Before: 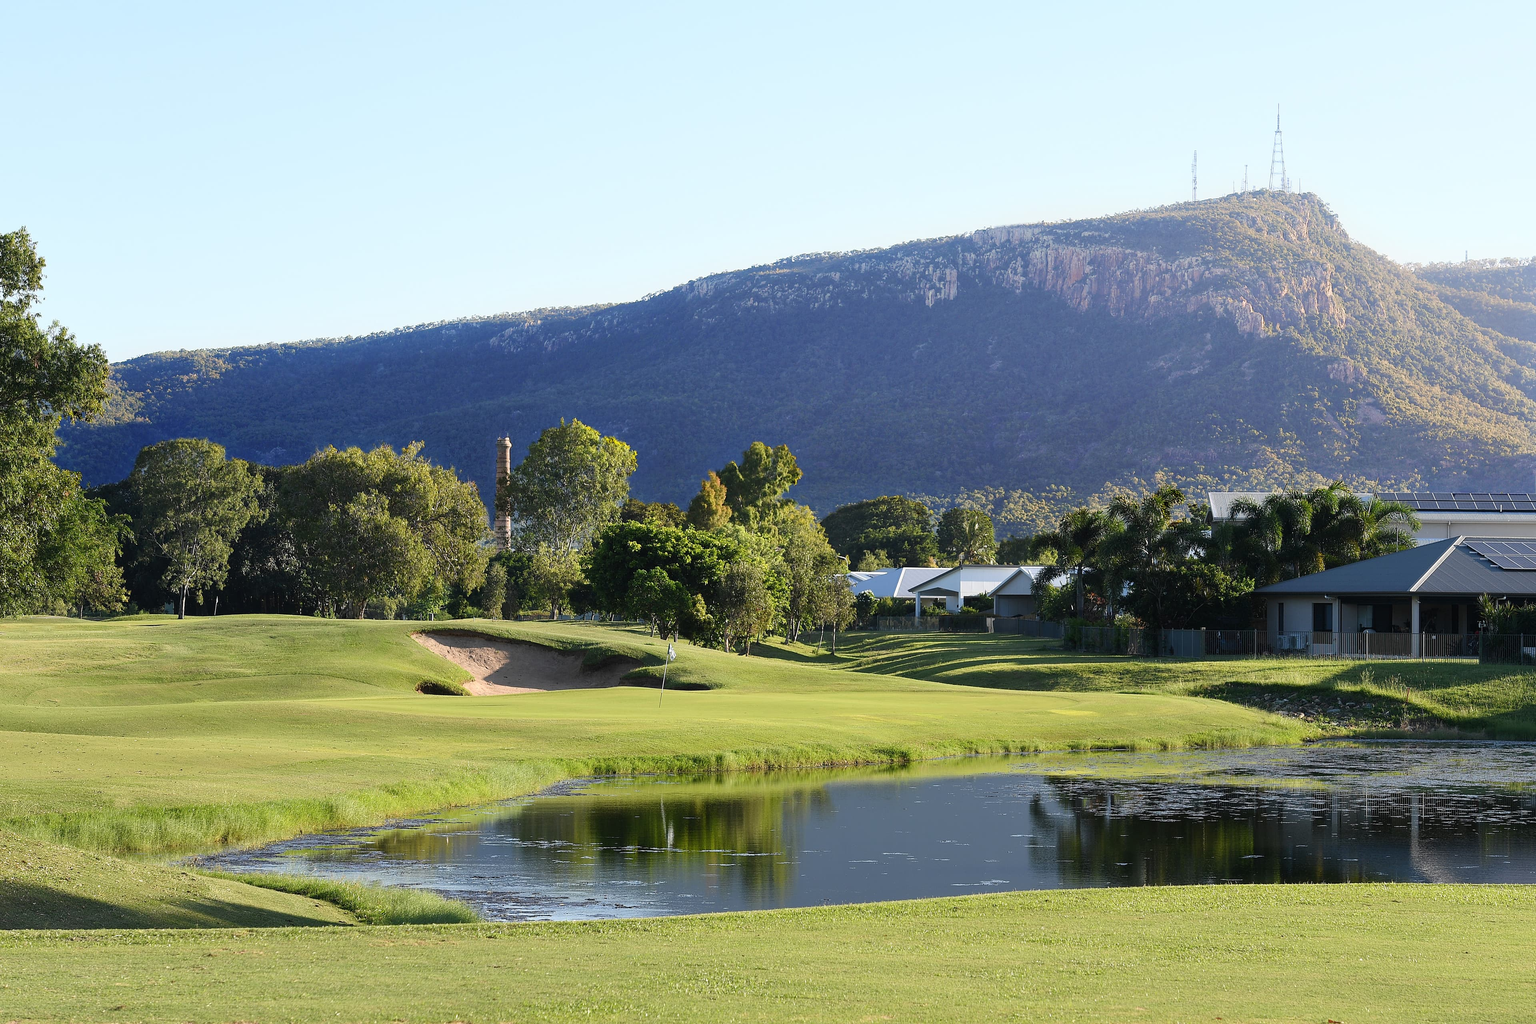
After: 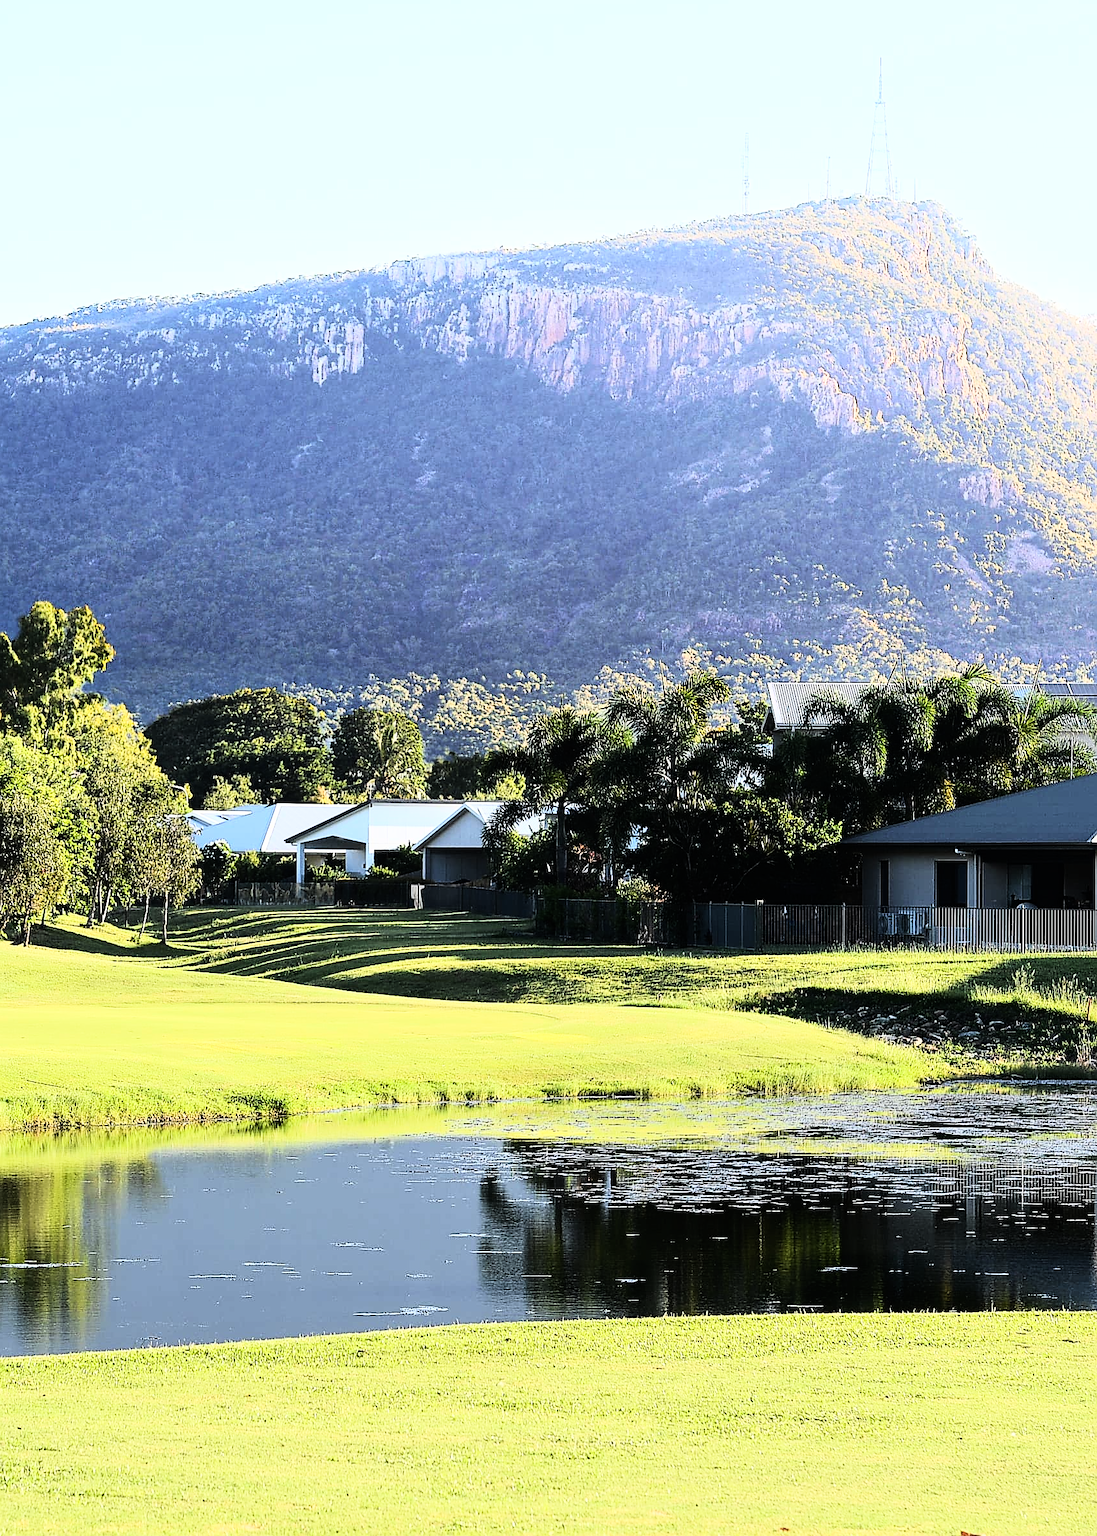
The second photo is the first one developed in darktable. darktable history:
crop: left 47.628%, top 6.643%, right 7.874%
rgb curve: curves: ch0 [(0, 0) (0.21, 0.15) (0.24, 0.21) (0.5, 0.75) (0.75, 0.96) (0.89, 0.99) (1, 1)]; ch1 [(0, 0.02) (0.21, 0.13) (0.25, 0.2) (0.5, 0.67) (0.75, 0.9) (0.89, 0.97) (1, 1)]; ch2 [(0, 0.02) (0.21, 0.13) (0.25, 0.2) (0.5, 0.67) (0.75, 0.9) (0.89, 0.97) (1, 1)], compensate middle gray true
sharpen: on, module defaults
